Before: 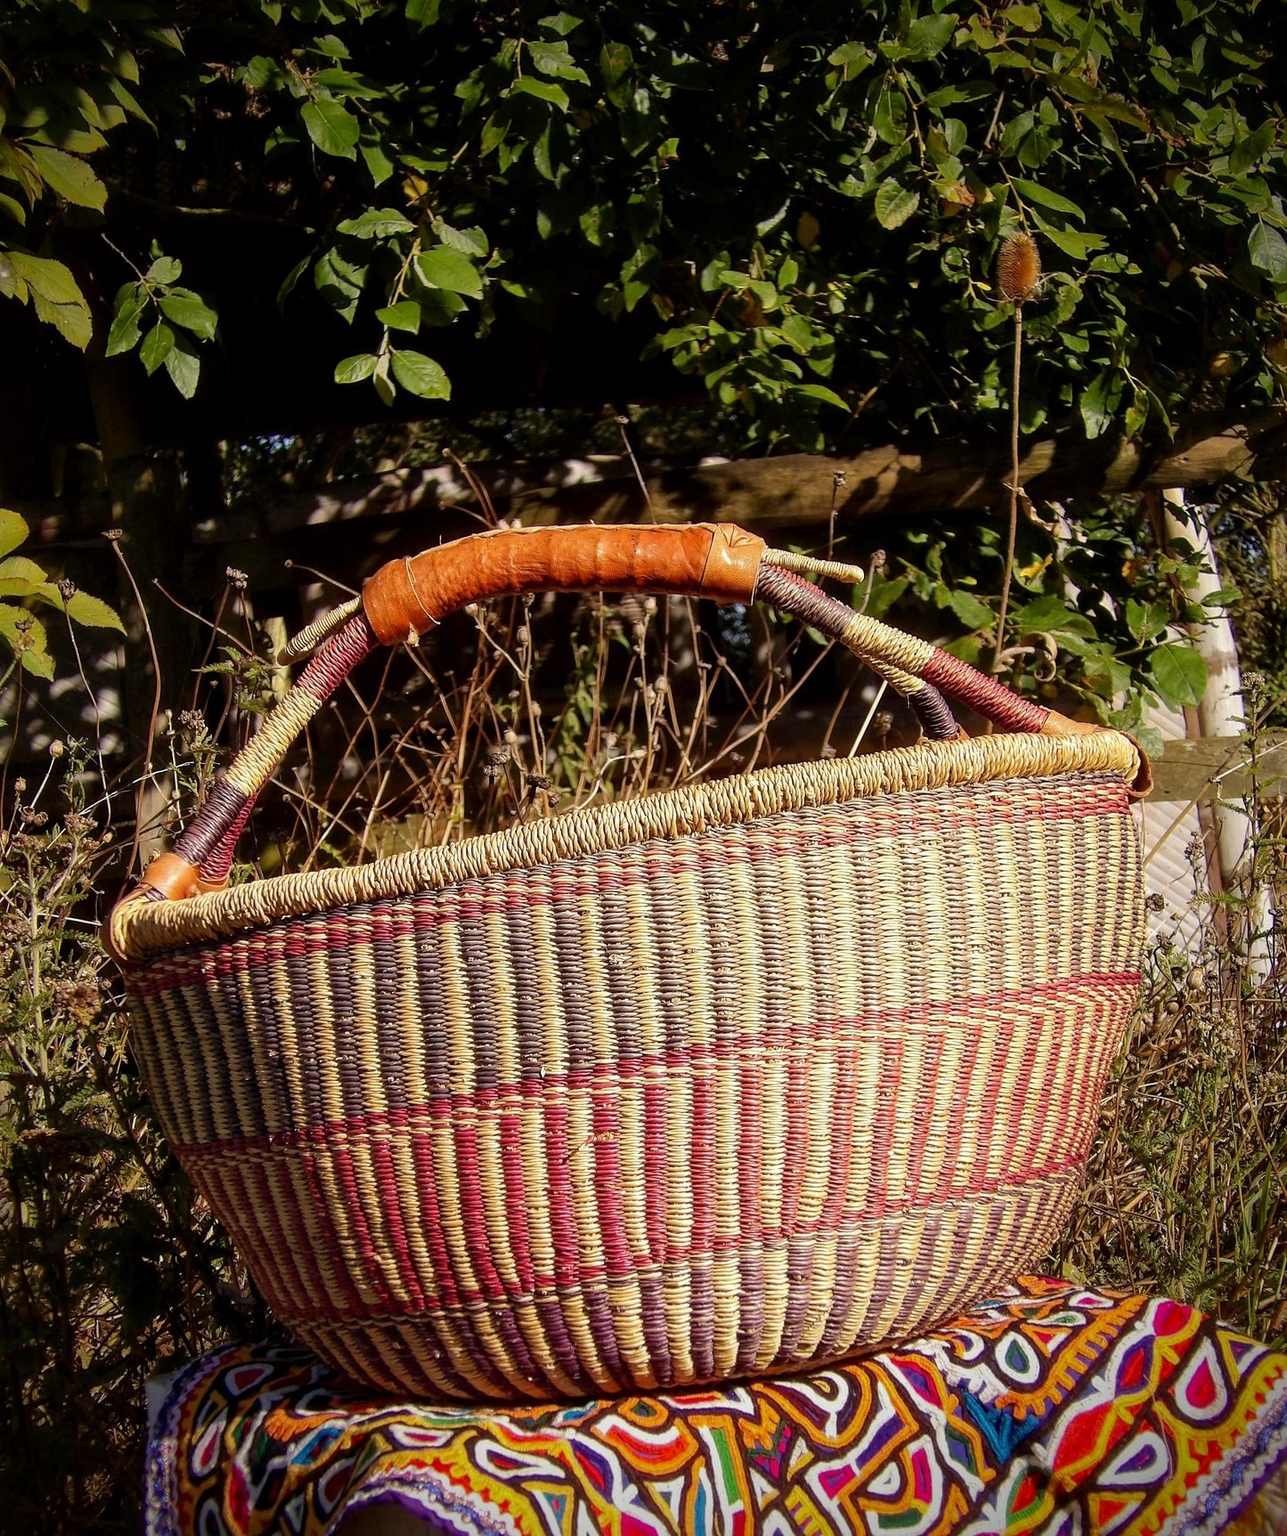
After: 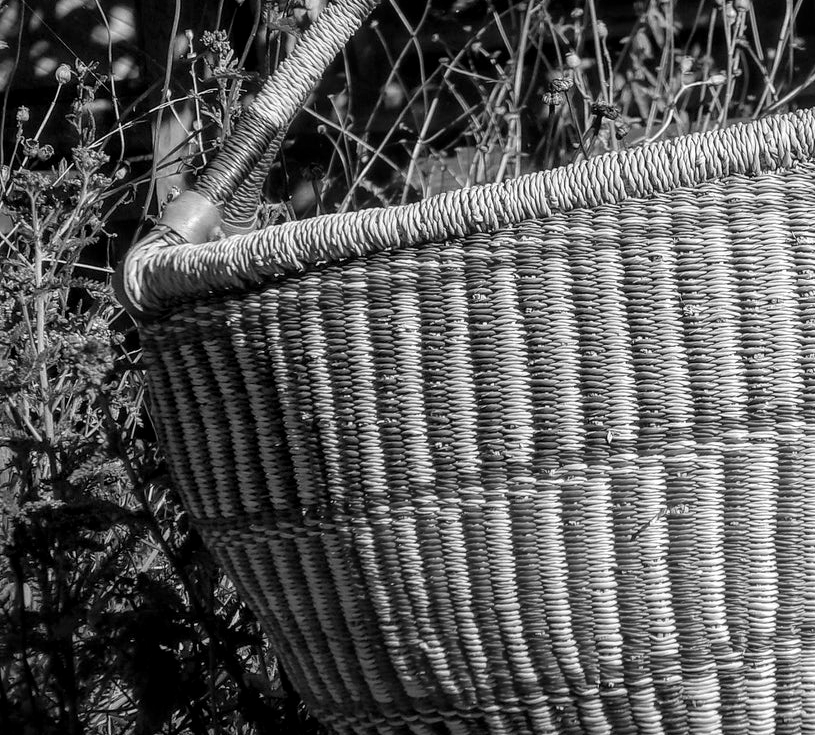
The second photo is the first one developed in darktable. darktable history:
local contrast: on, module defaults
color zones: curves: ch1 [(0, -0.394) (0.143, -0.394) (0.286, -0.394) (0.429, -0.392) (0.571, -0.391) (0.714, -0.391) (0.857, -0.391) (1, -0.394)]
color balance rgb: global vibrance -1%, saturation formula JzAzBz (2021)
monochrome: on, module defaults
white balance: emerald 1
crop: top 44.483%, right 43.593%, bottom 12.892%
